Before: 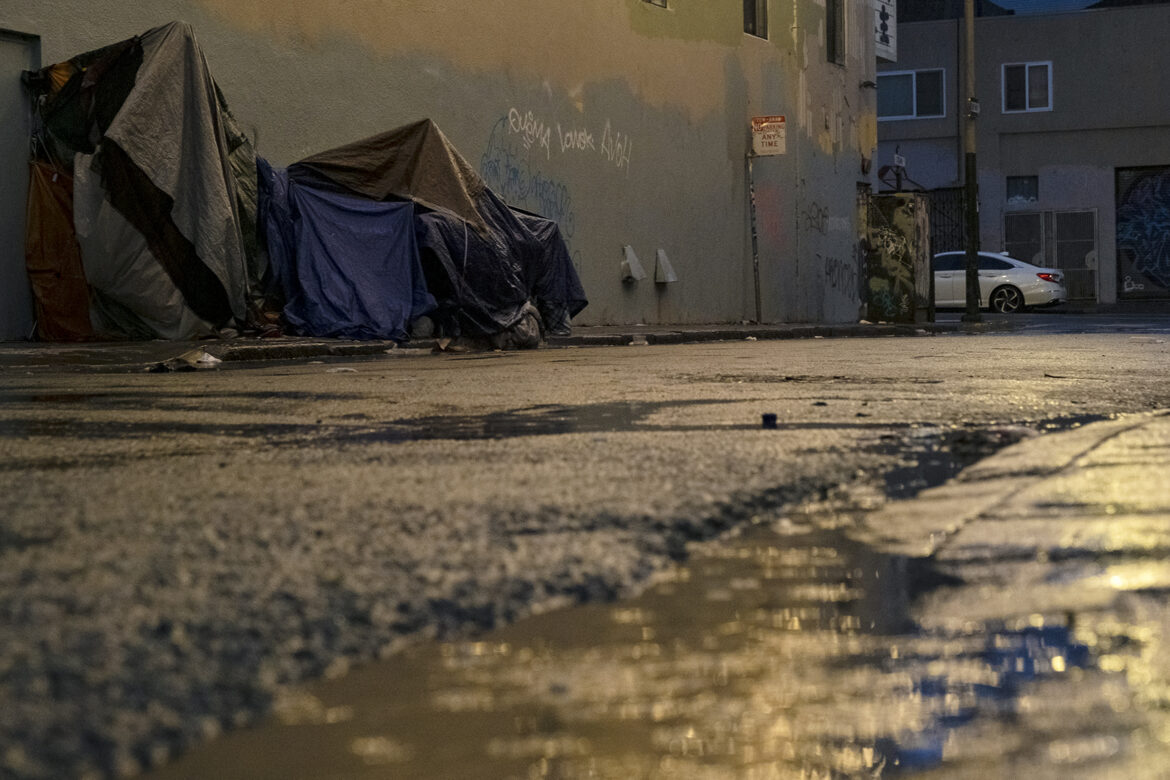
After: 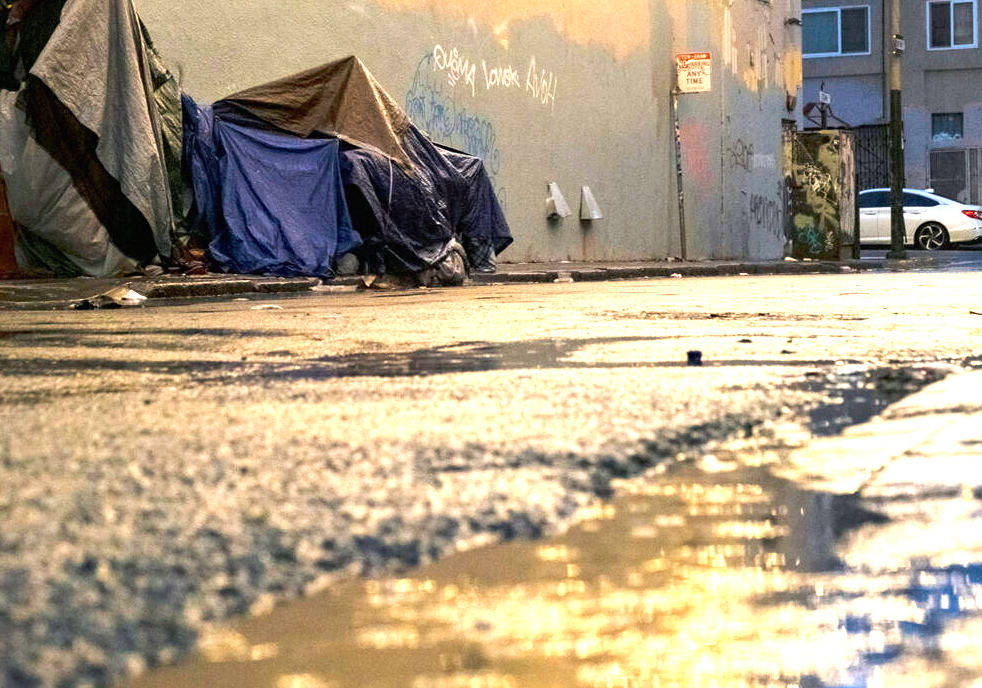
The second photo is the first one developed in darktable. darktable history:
crop: left 6.446%, top 8.188%, right 9.538%, bottom 3.548%
exposure: black level correction 0, exposure 2.327 EV, compensate exposure bias true, compensate highlight preservation false
